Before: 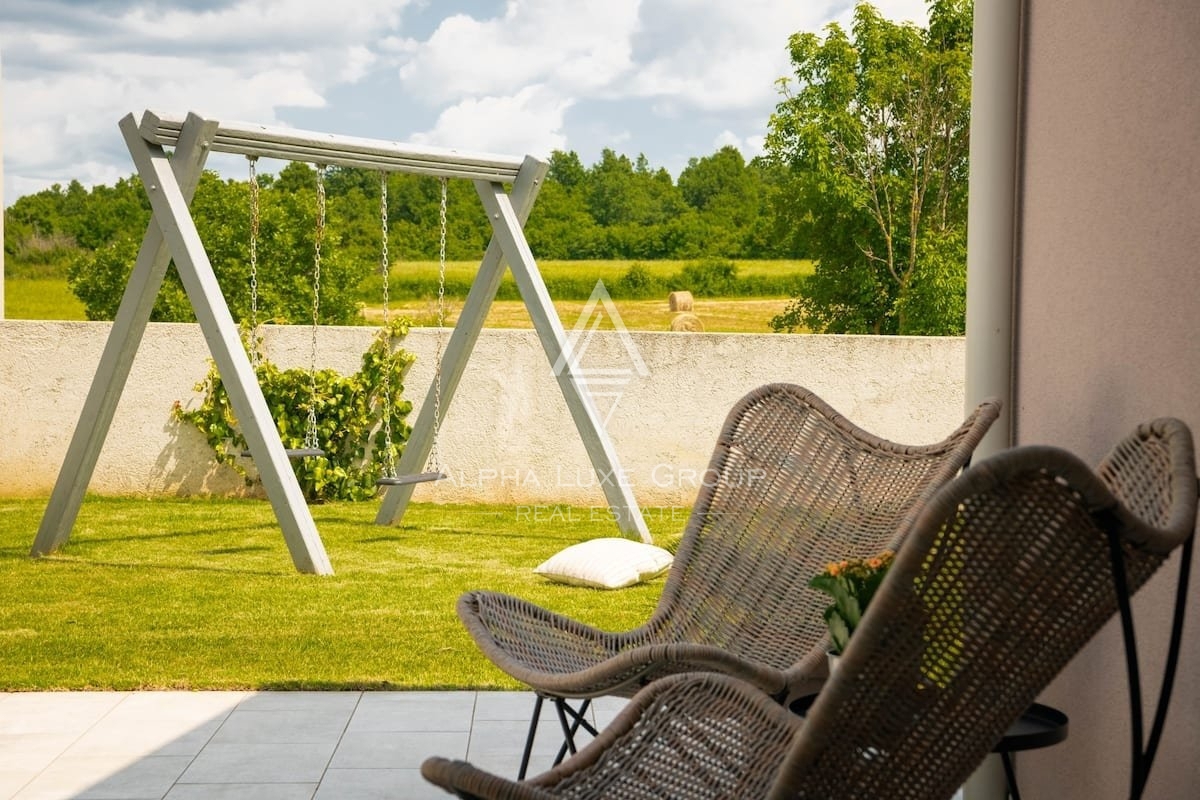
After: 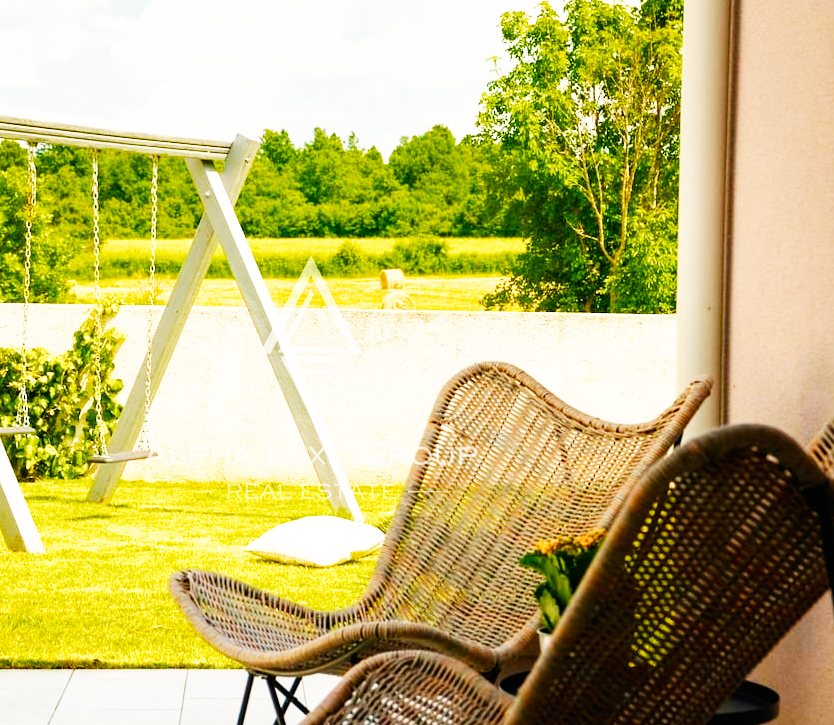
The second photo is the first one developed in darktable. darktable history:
color balance rgb: highlights gain › chroma 3.062%, highlights gain › hue 78.88°, perceptual saturation grading › global saturation 20%, perceptual saturation grading › highlights -49.588%, perceptual saturation grading › shadows 25.829%, global vibrance 44.277%
base curve: curves: ch0 [(0, 0) (0.007, 0.004) (0.027, 0.03) (0.046, 0.07) (0.207, 0.54) (0.442, 0.872) (0.673, 0.972) (1, 1)], preserve colors none
crop and rotate: left 24.119%, top 2.839%, right 6.321%, bottom 6.433%
